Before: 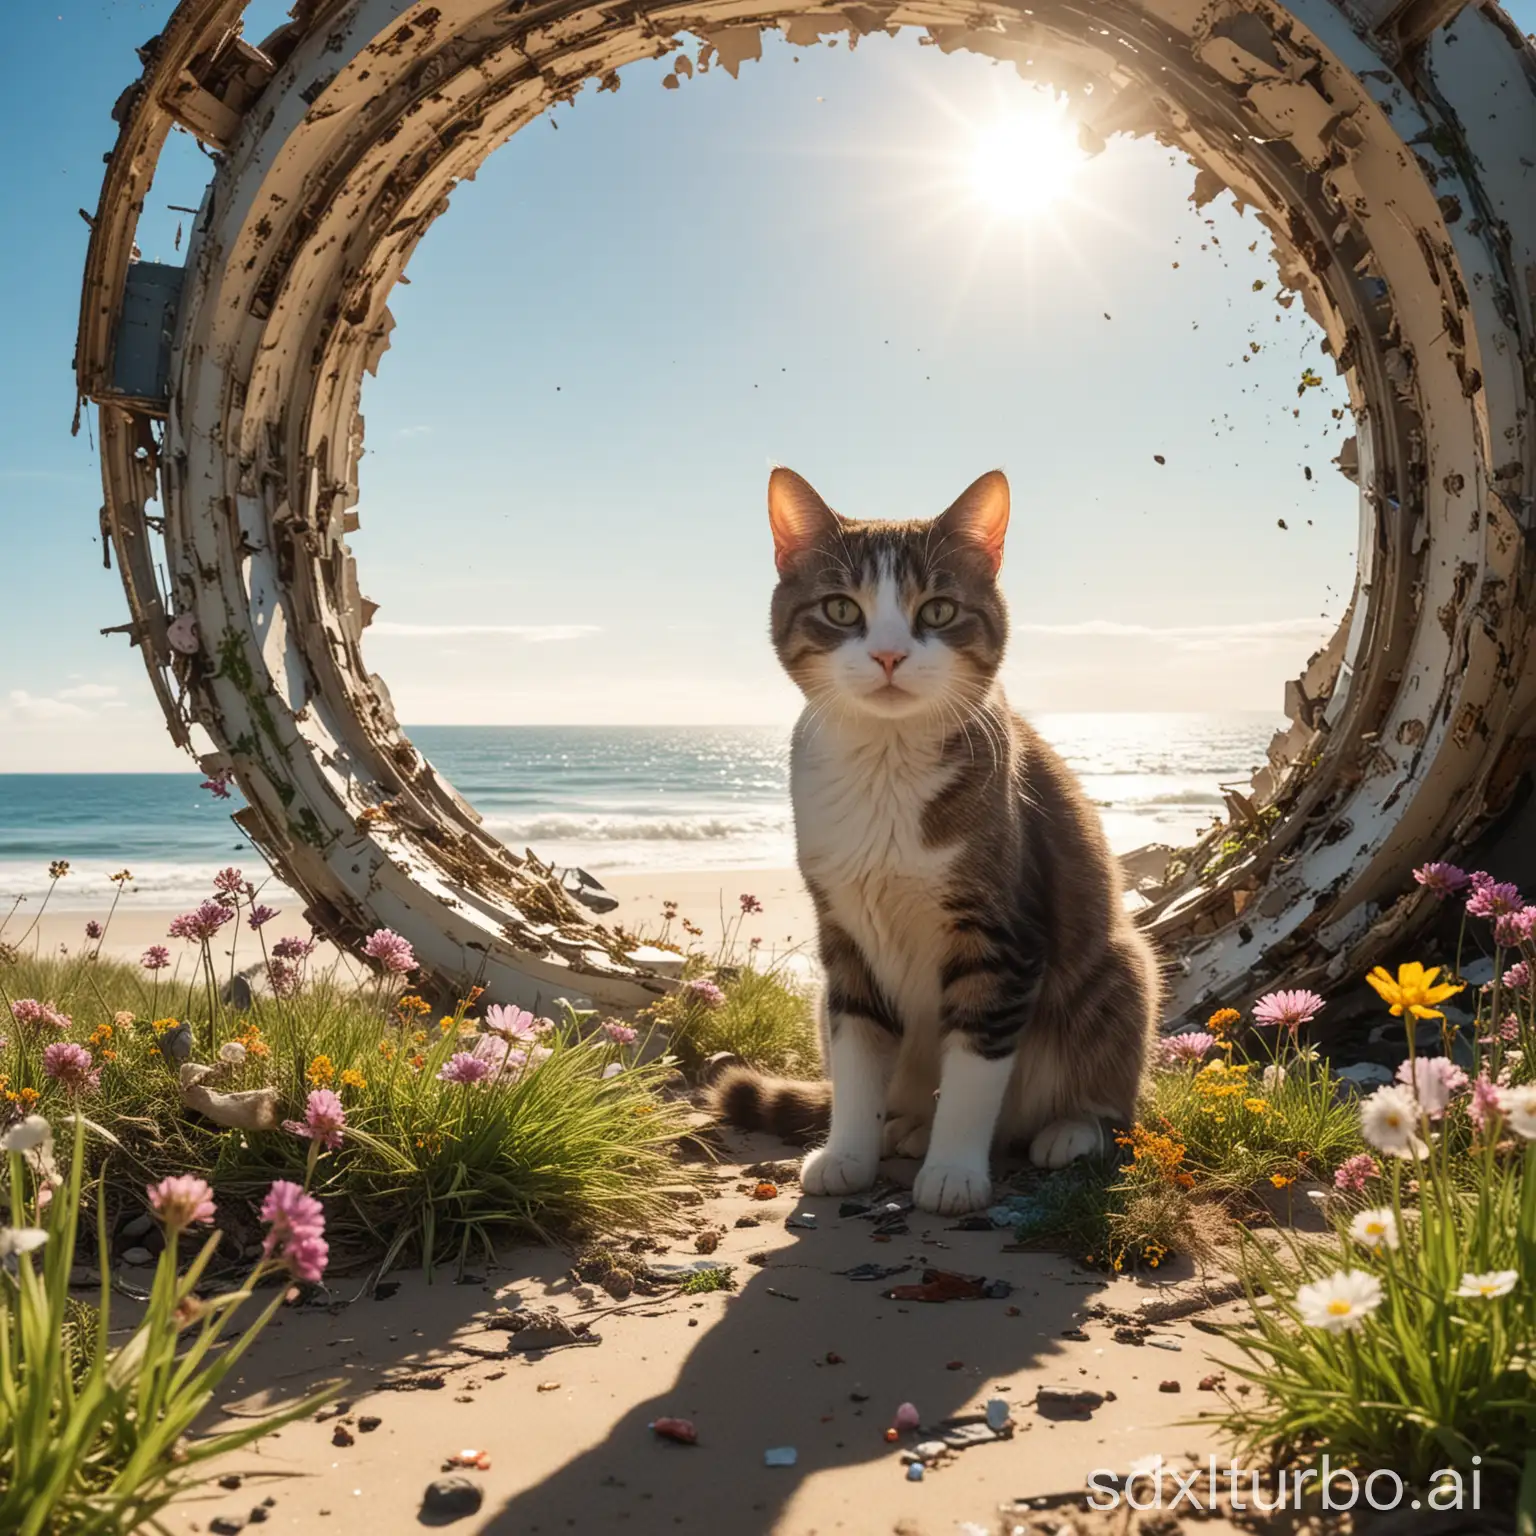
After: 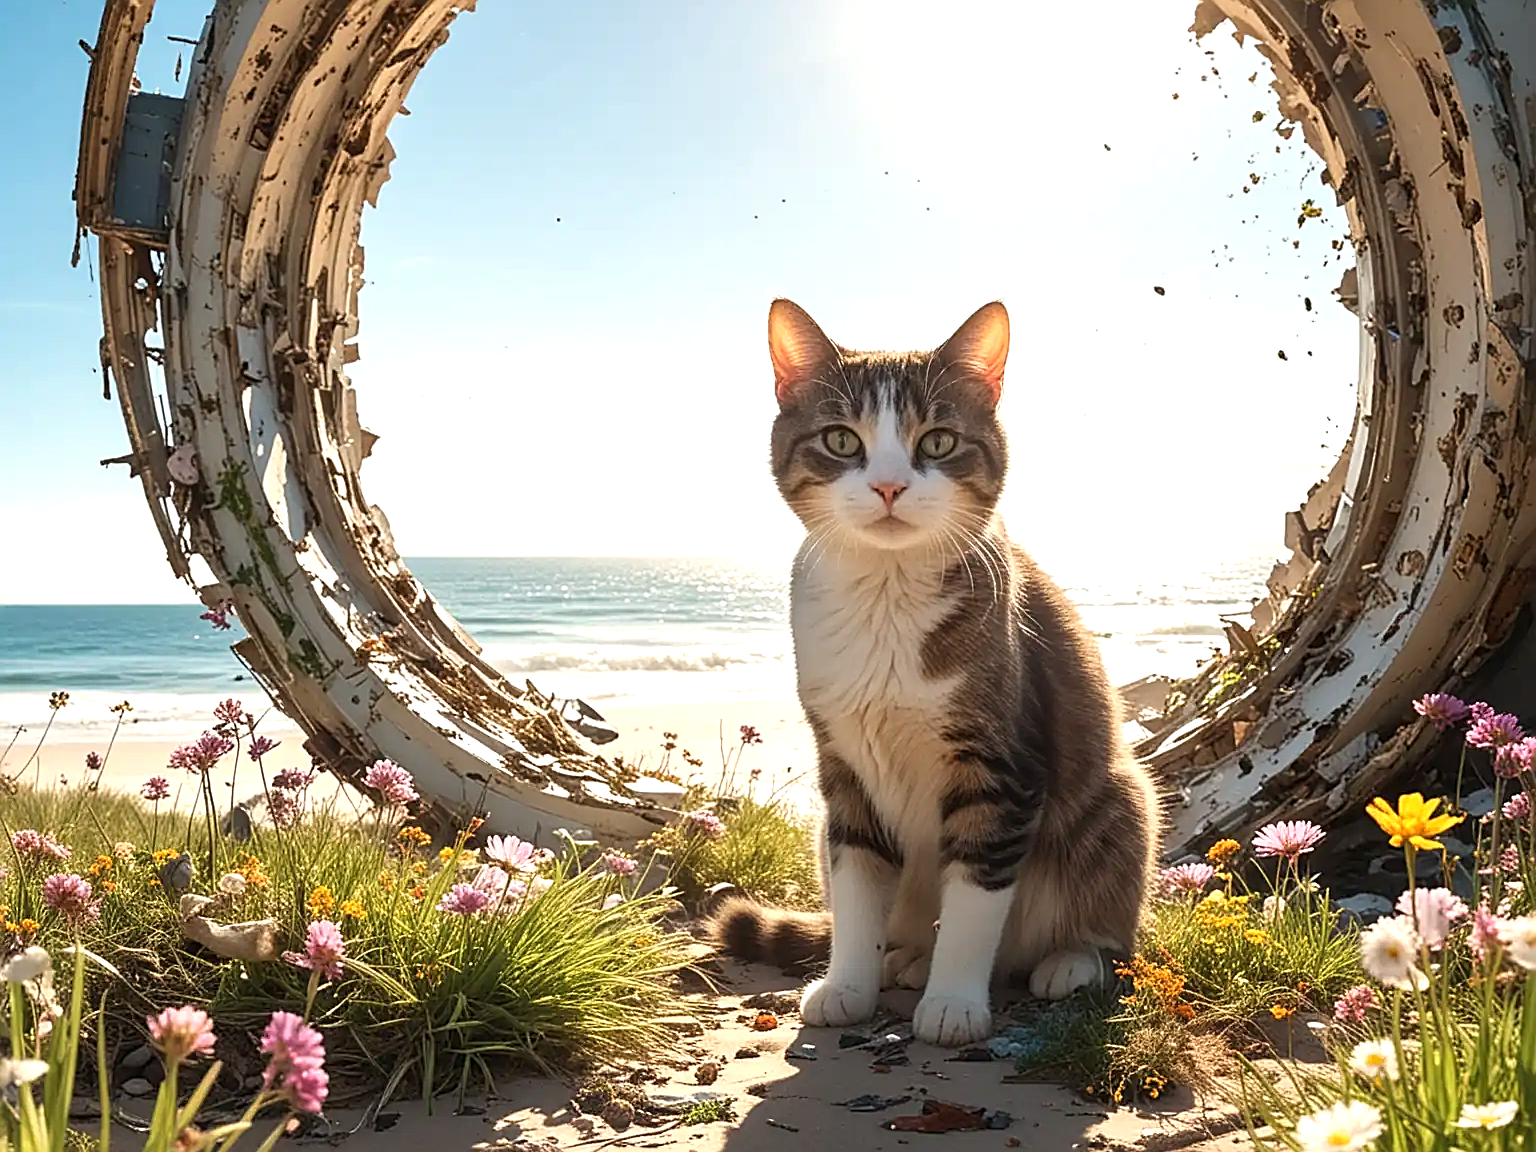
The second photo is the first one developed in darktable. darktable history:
crop: top 11.038%, bottom 13.962%
exposure: exposure 0.6 EV, compensate highlight preservation false
sharpen: amount 0.901
